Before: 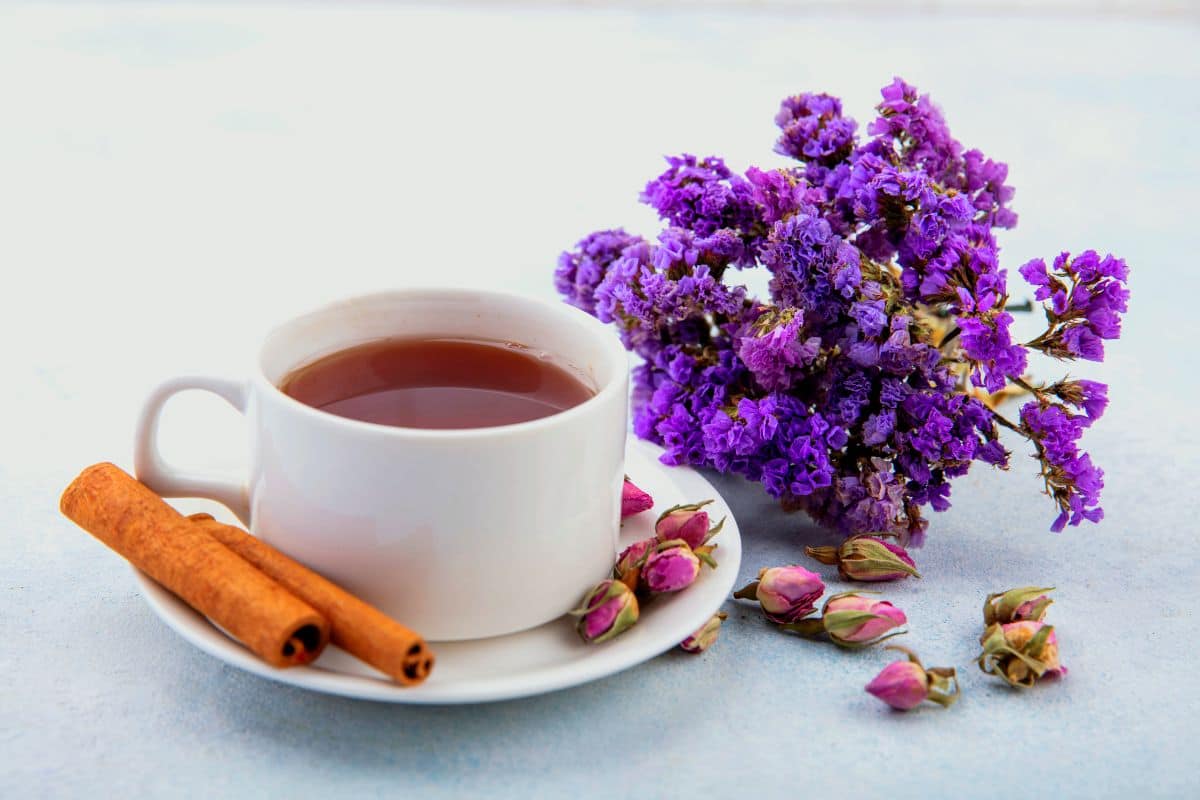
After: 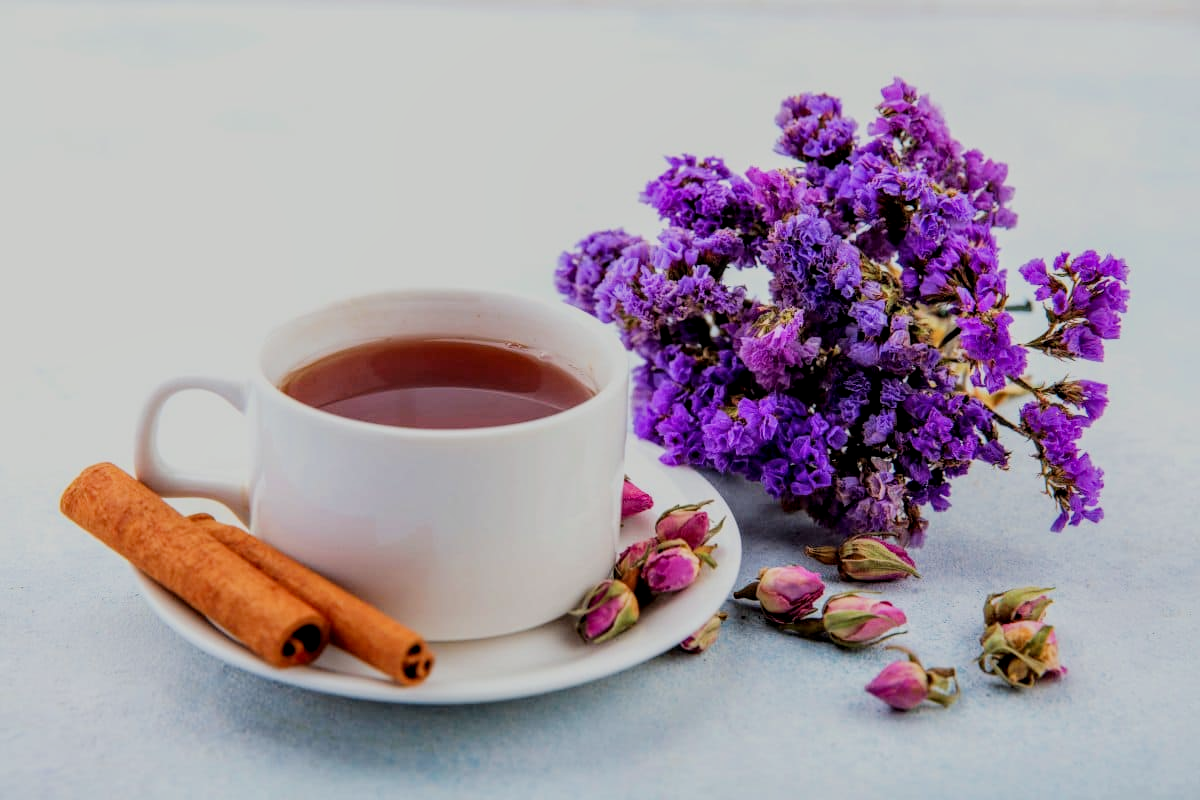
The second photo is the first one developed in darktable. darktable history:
local contrast: on, module defaults
filmic rgb: black relative exposure -7.65 EV, white relative exposure 4.56 EV, hardness 3.61, contrast 1.05
